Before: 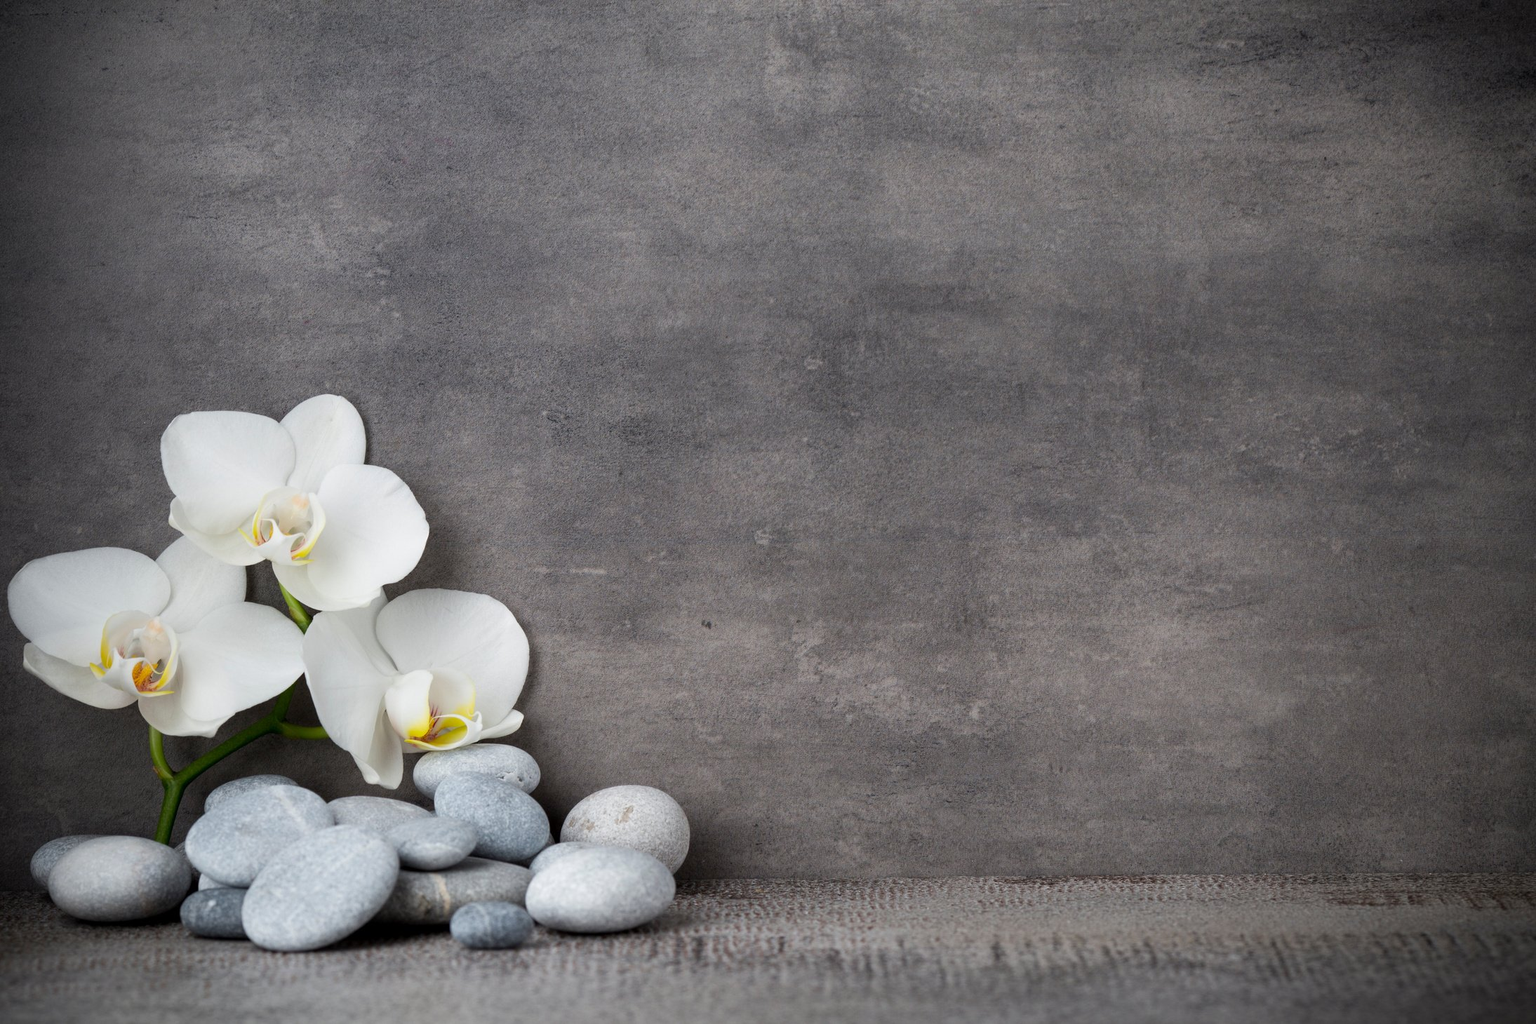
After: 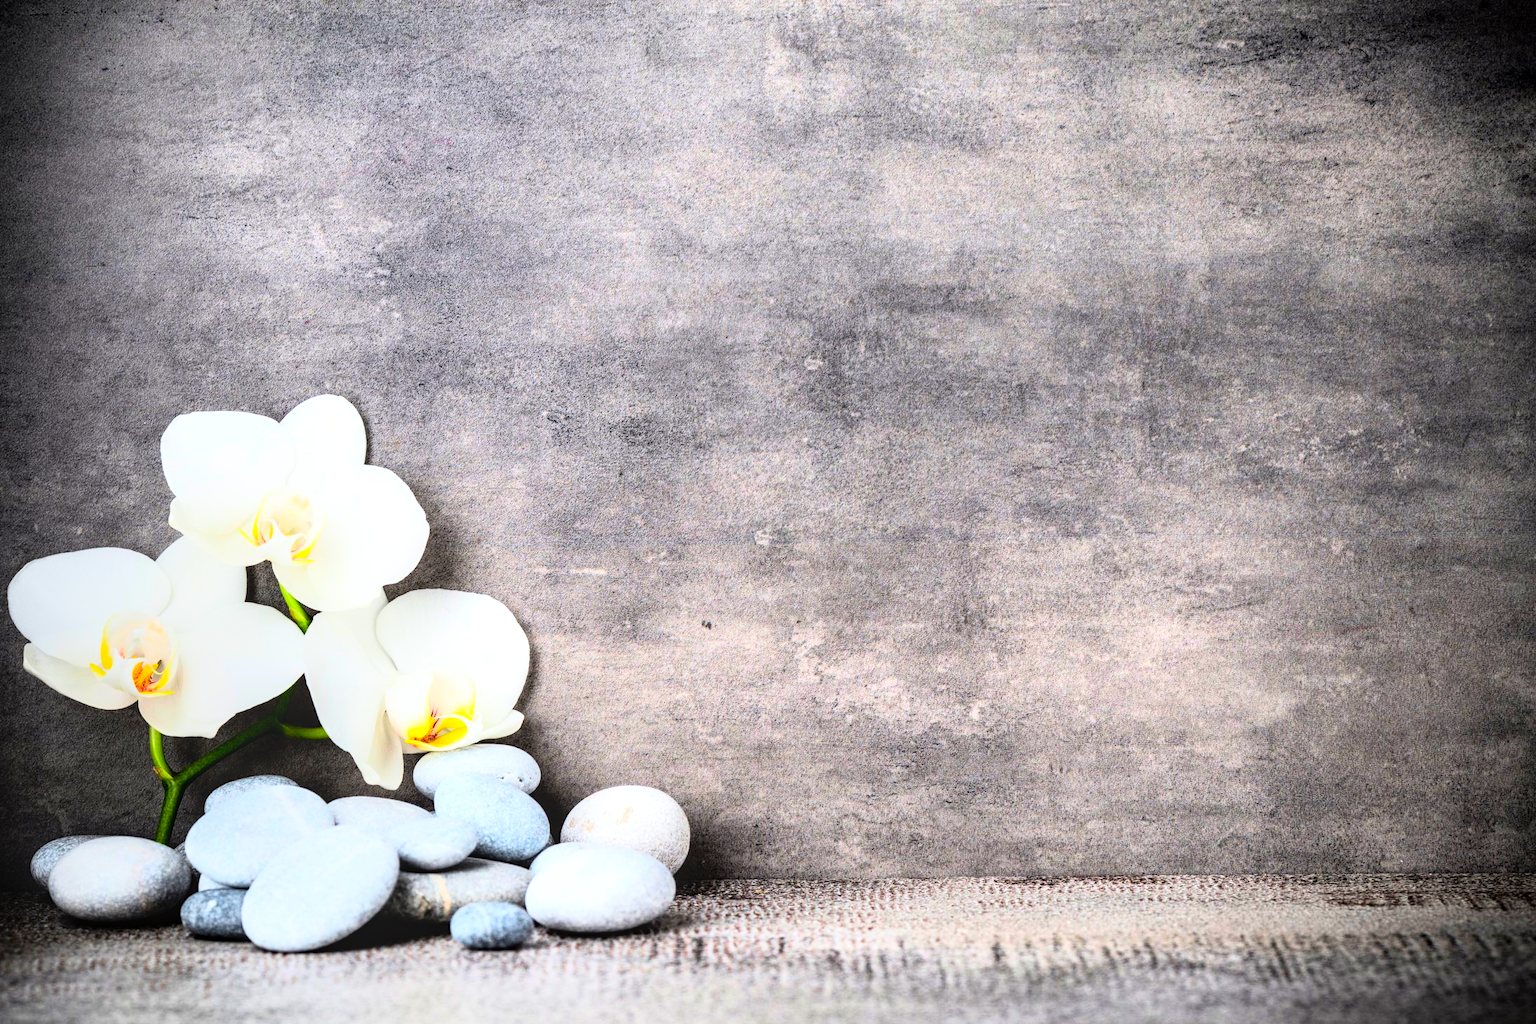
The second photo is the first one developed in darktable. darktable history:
contrast brightness saturation: saturation 0.5
rgb curve: curves: ch0 [(0, 0) (0.21, 0.15) (0.24, 0.21) (0.5, 0.75) (0.75, 0.96) (0.89, 0.99) (1, 1)]; ch1 [(0, 0.02) (0.21, 0.13) (0.25, 0.2) (0.5, 0.67) (0.75, 0.9) (0.89, 0.97) (1, 1)]; ch2 [(0, 0.02) (0.21, 0.13) (0.25, 0.2) (0.5, 0.67) (0.75, 0.9) (0.89, 0.97) (1, 1)], compensate middle gray true
local contrast: on, module defaults
exposure: black level correction 0.001, exposure 0.3 EV, compensate highlight preservation false
